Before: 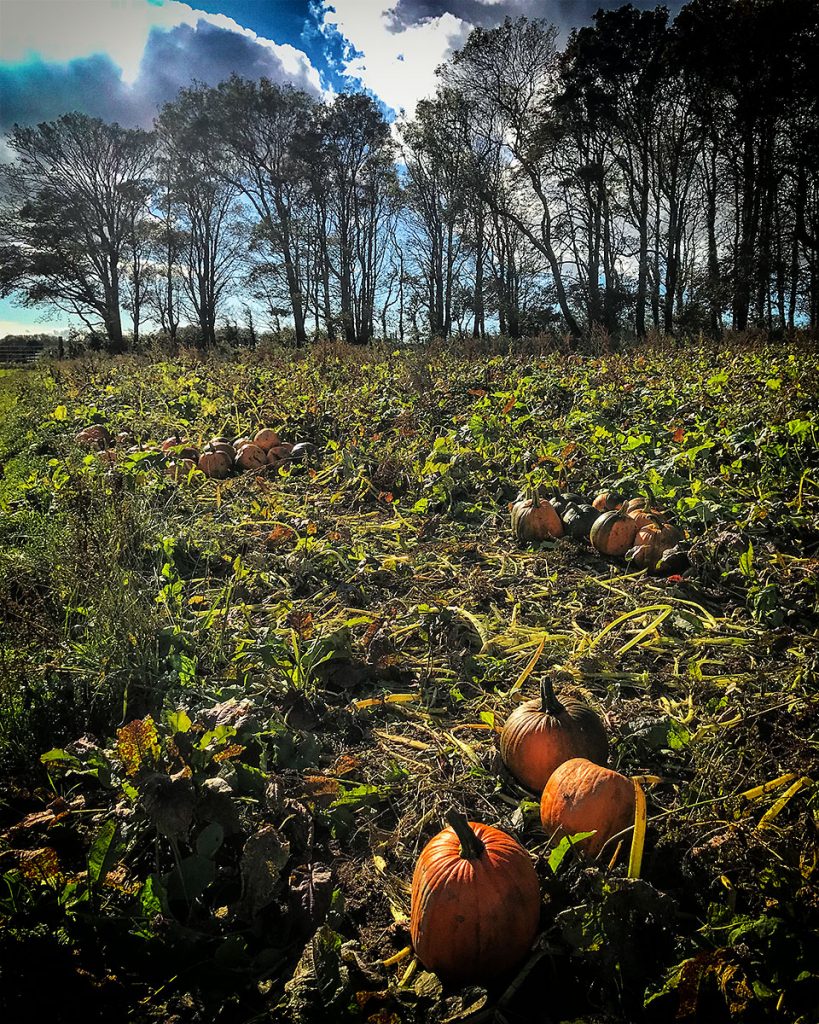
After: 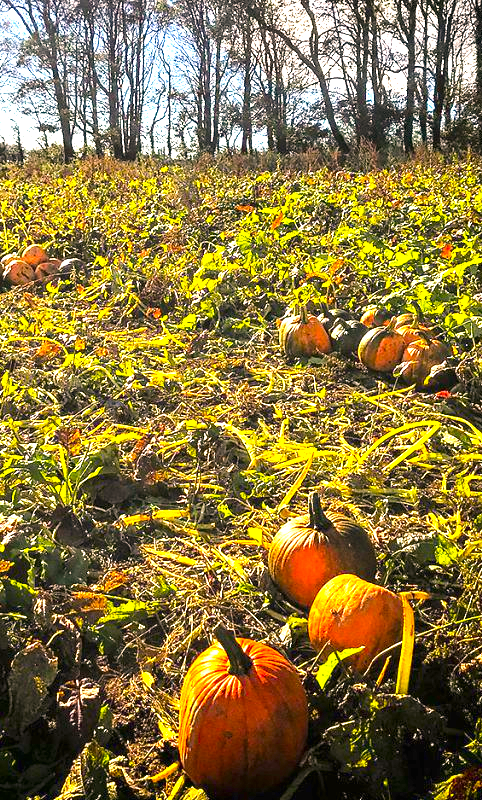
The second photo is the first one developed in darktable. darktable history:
crop and rotate: left 28.352%, top 17.972%, right 12.733%, bottom 3.81%
color balance rgb: highlights gain › chroma 0.106%, highlights gain › hue 332.63°, linear chroma grading › global chroma 9.979%, perceptual saturation grading › global saturation 29.536%
color correction: highlights a* 12.07, highlights b* 11.52
exposure: black level correction 0, exposure 1.753 EV, compensate highlight preservation false
